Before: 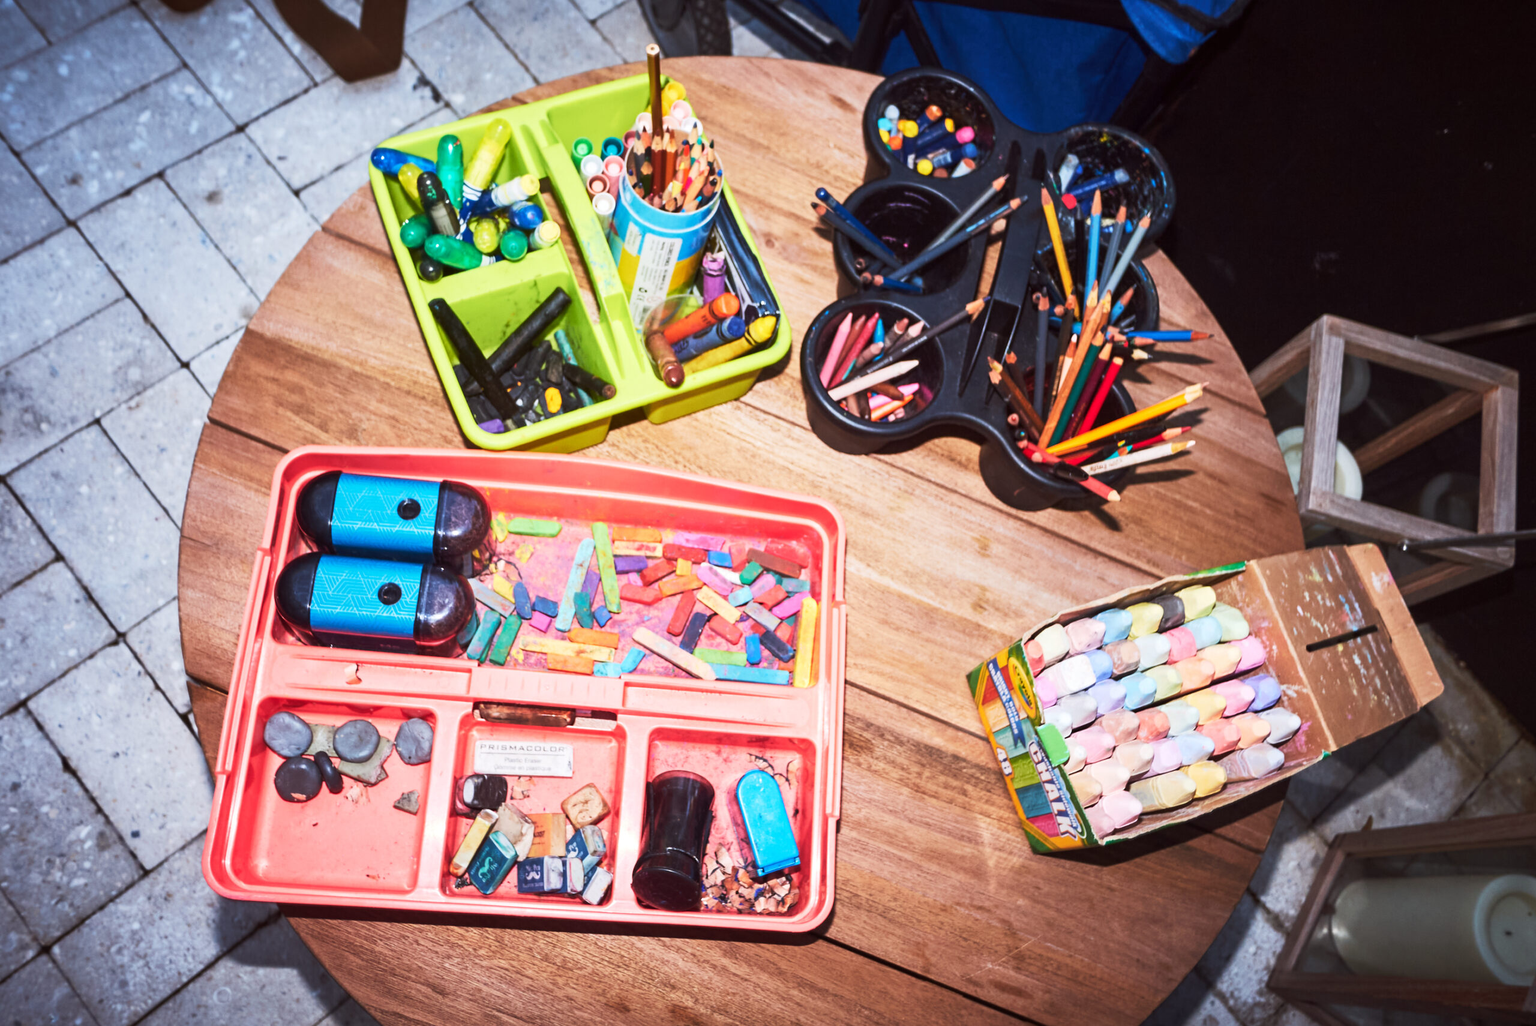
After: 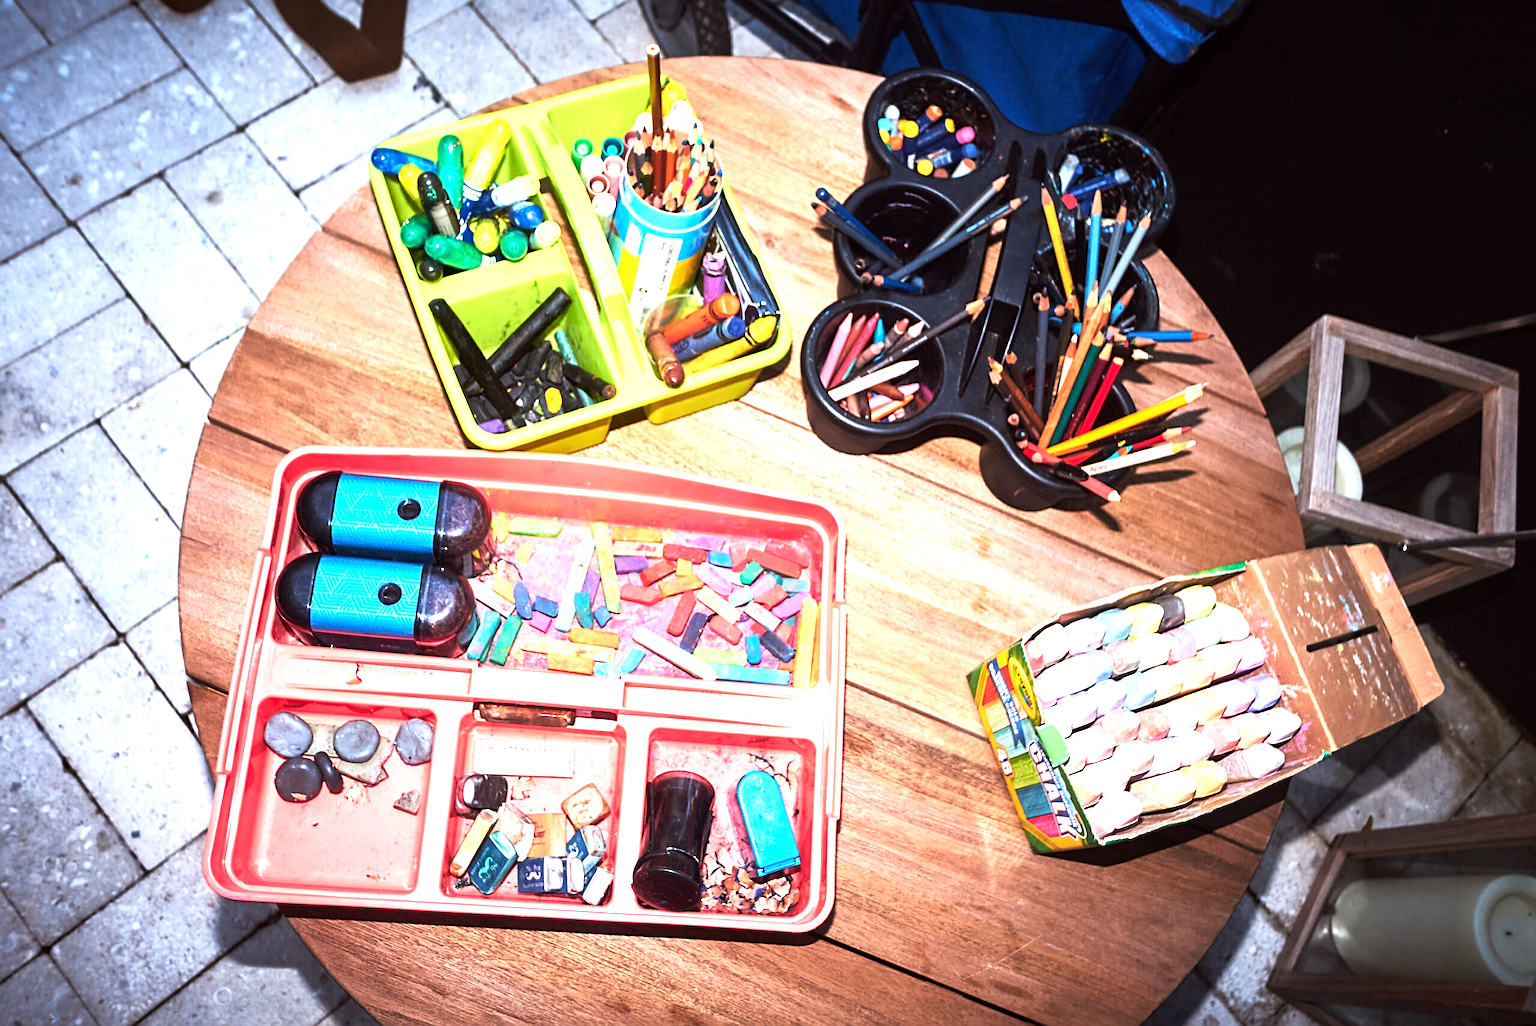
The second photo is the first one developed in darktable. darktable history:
tone equalizer: -8 EV -0.768 EV, -7 EV -0.725 EV, -6 EV -0.633 EV, -5 EV -0.386 EV, -3 EV 0.403 EV, -2 EV 0.6 EV, -1 EV 0.684 EV, +0 EV 0.763 EV
sharpen: on, module defaults
